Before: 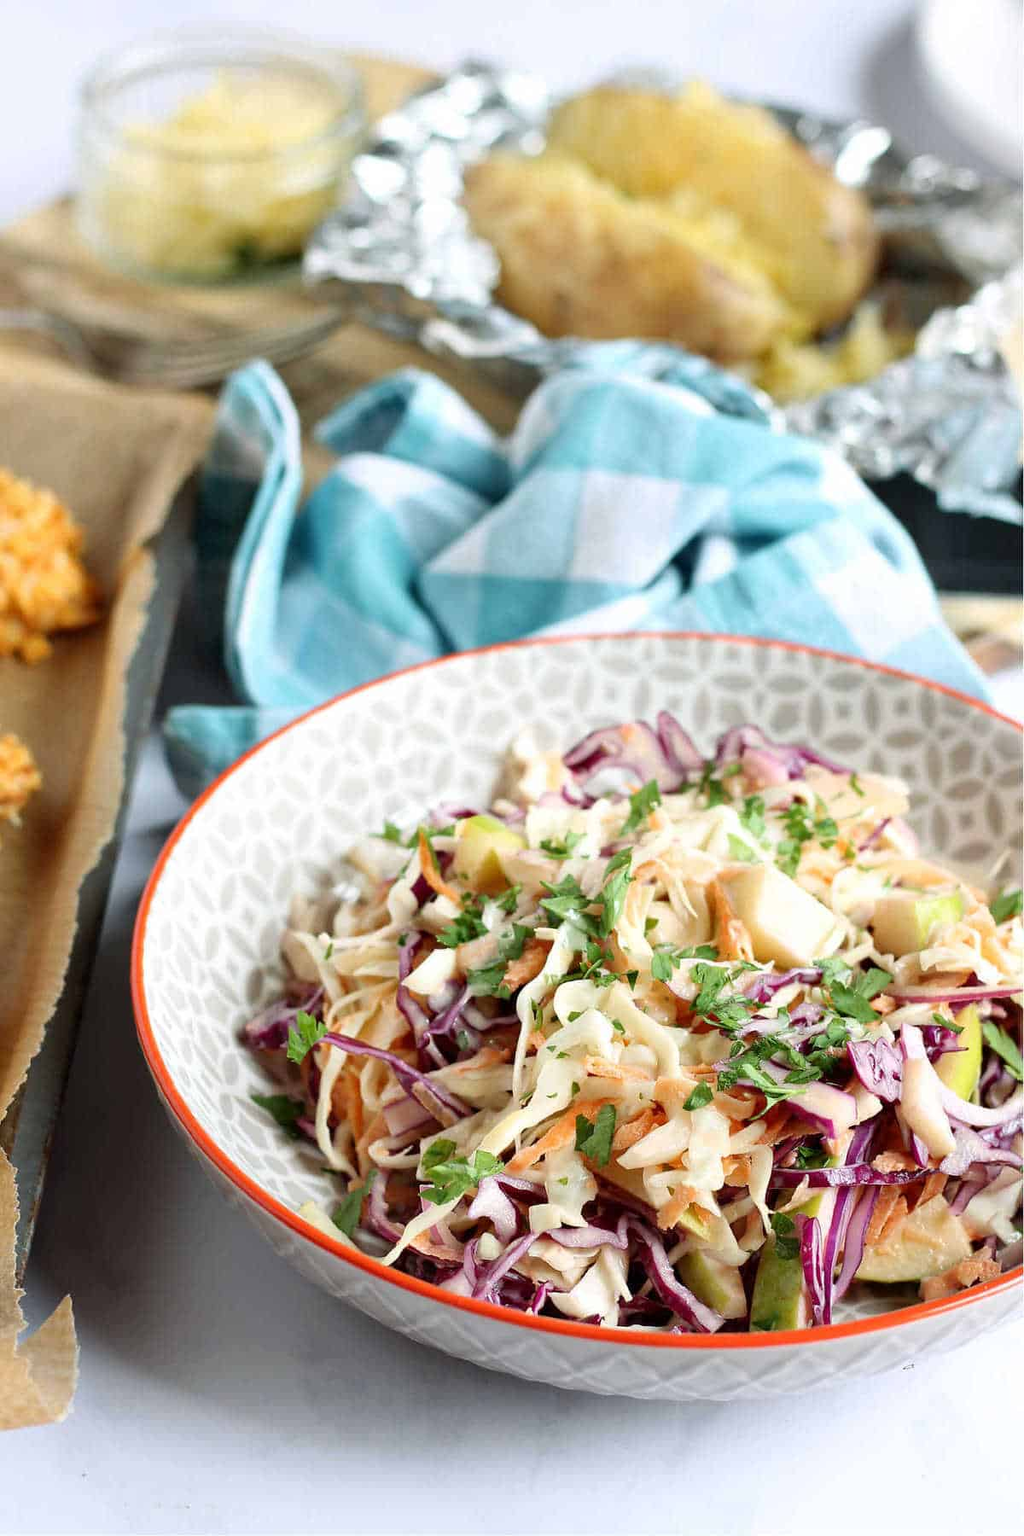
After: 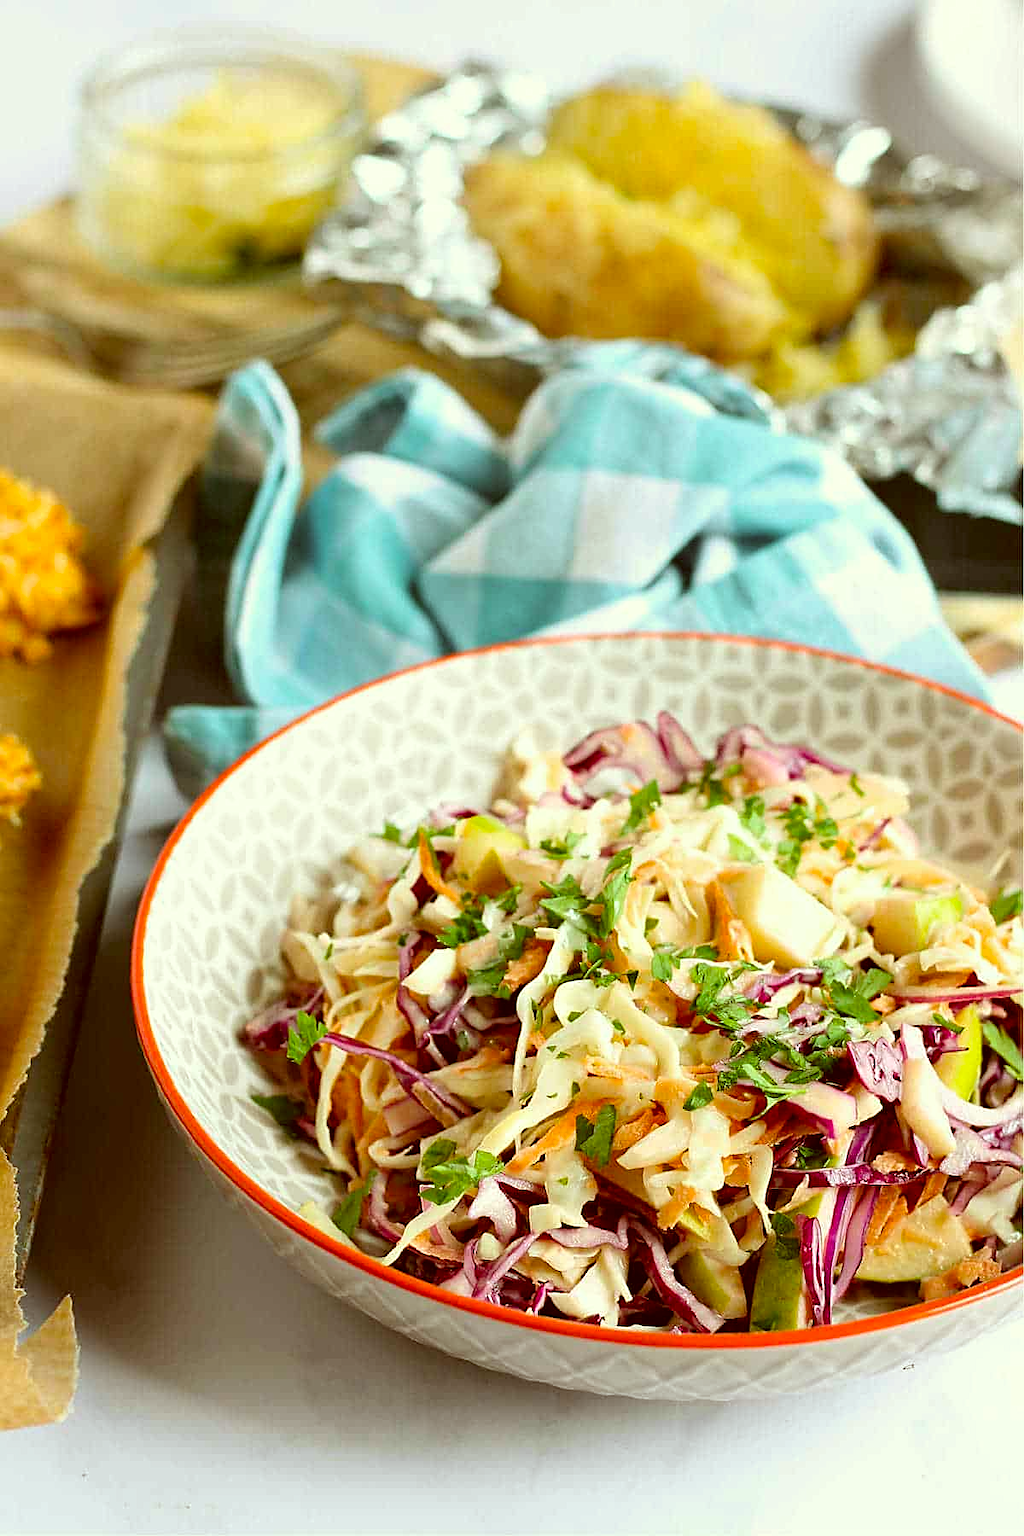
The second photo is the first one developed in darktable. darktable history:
color correction: highlights a* -5.34, highlights b* 9.8, shadows a* 9.34, shadows b* 24.69
tone equalizer: on, module defaults
color balance rgb: perceptual saturation grading › global saturation 25.736%
sharpen: on, module defaults
